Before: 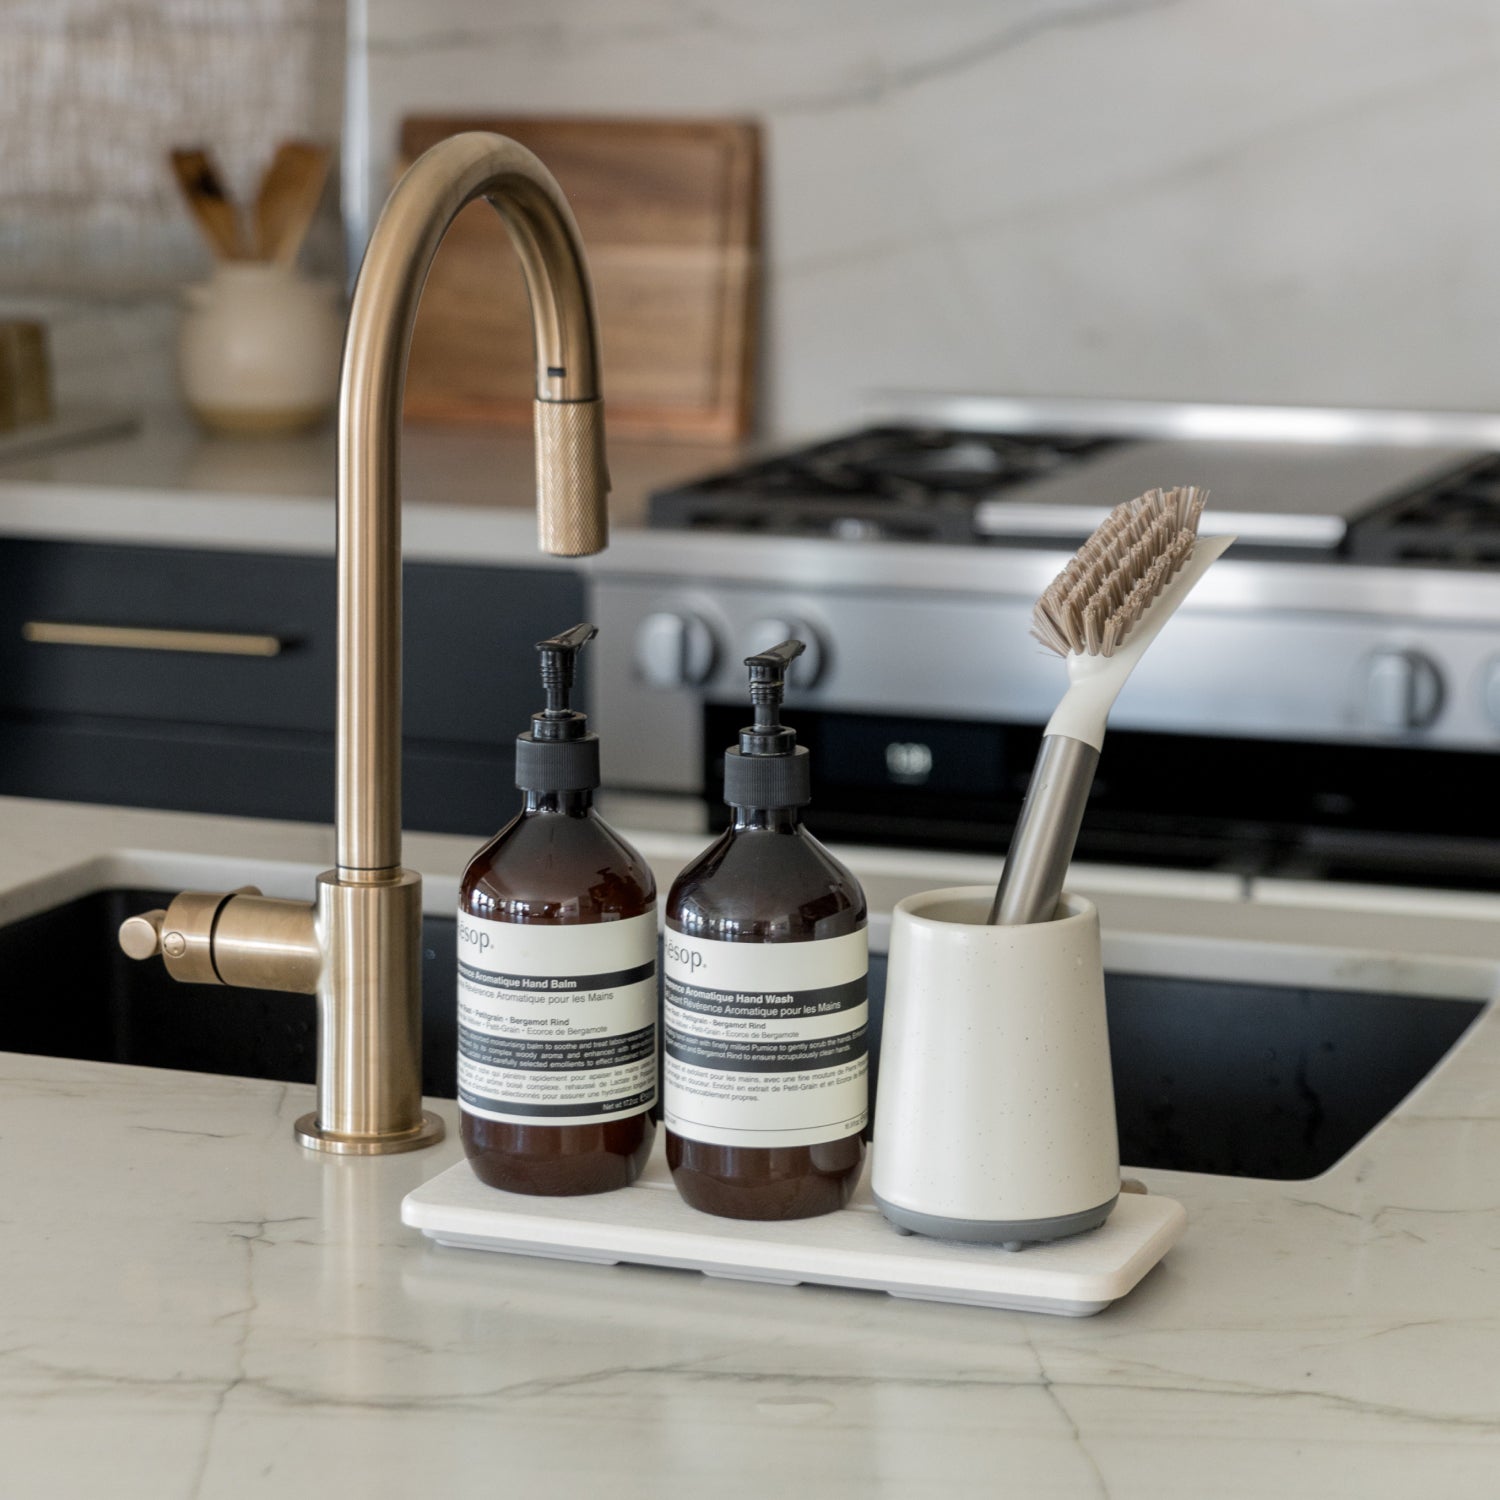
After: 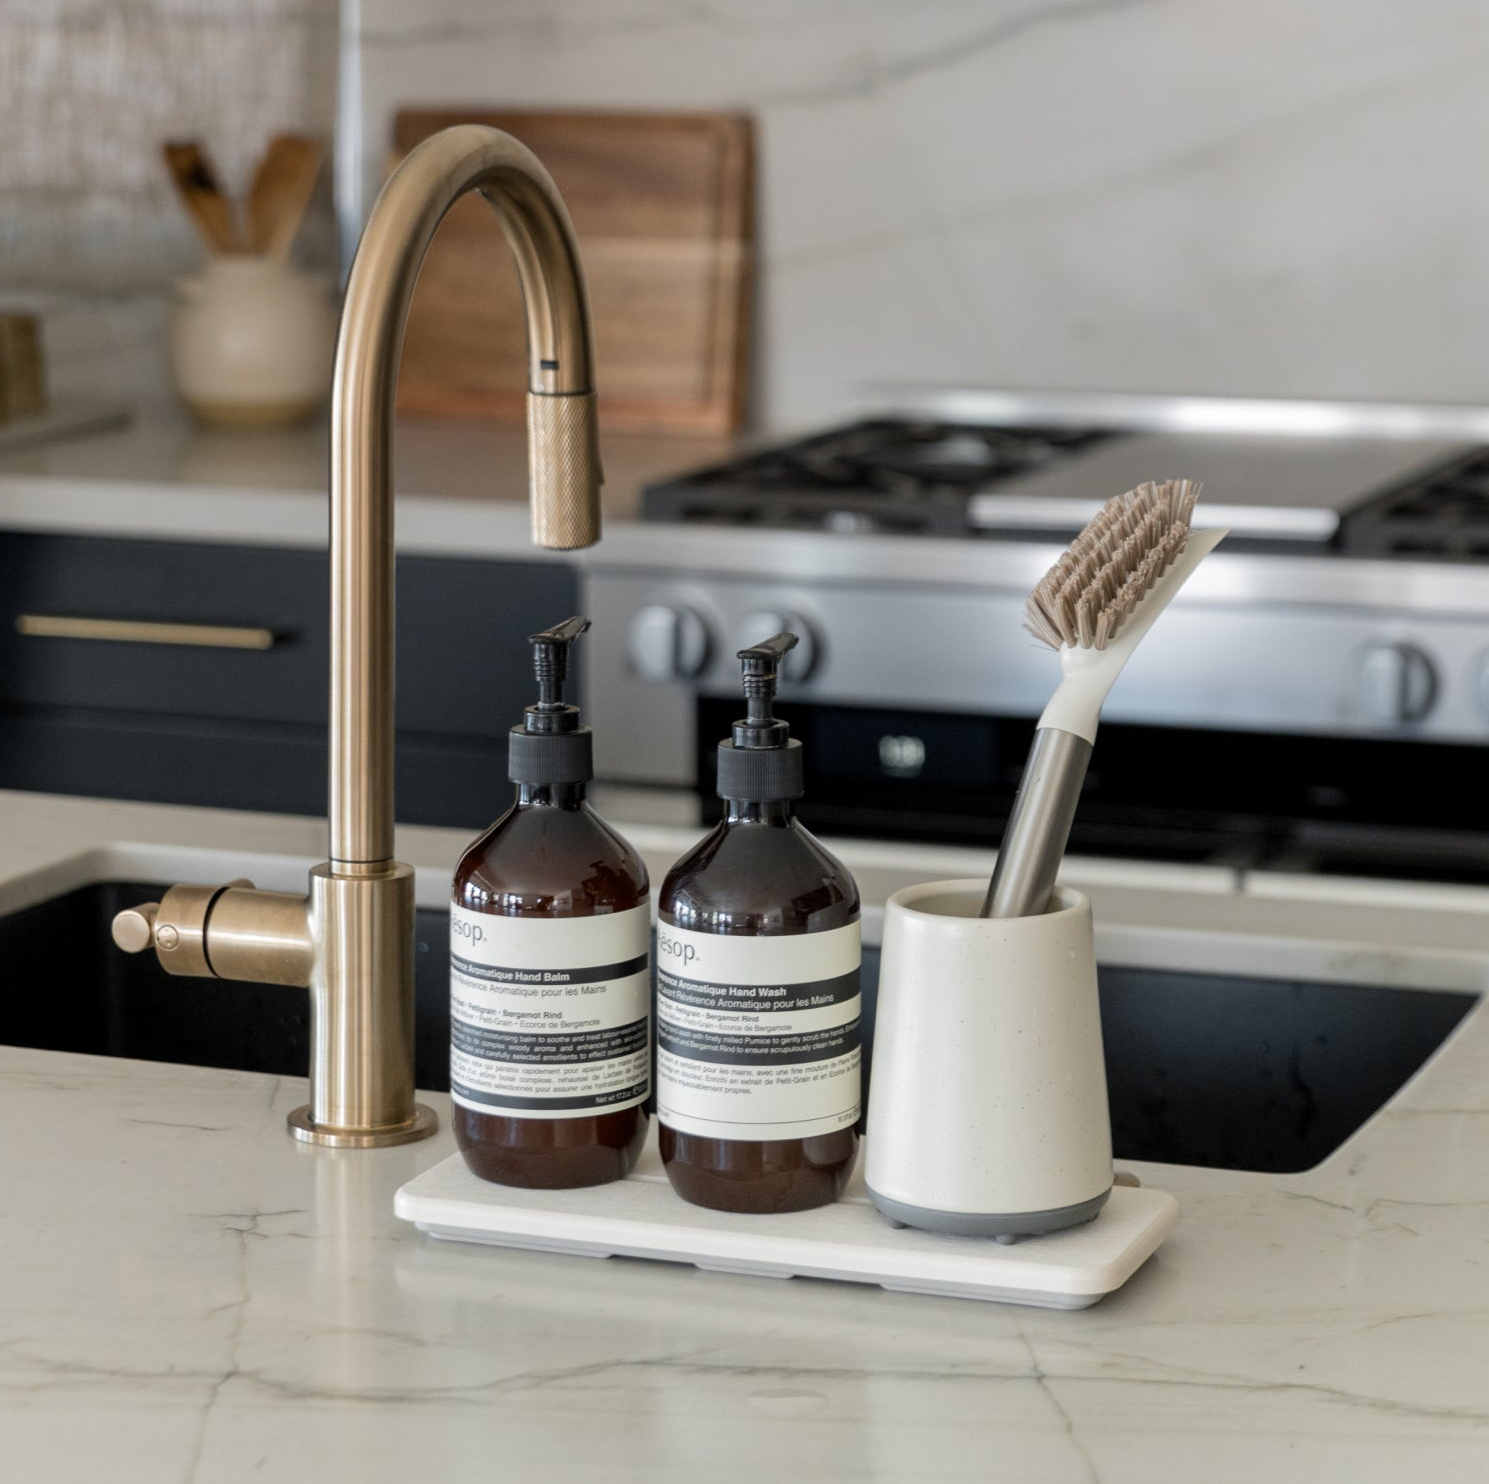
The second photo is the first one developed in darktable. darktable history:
crop: left 0.471%, top 0.522%, right 0.203%, bottom 0.543%
